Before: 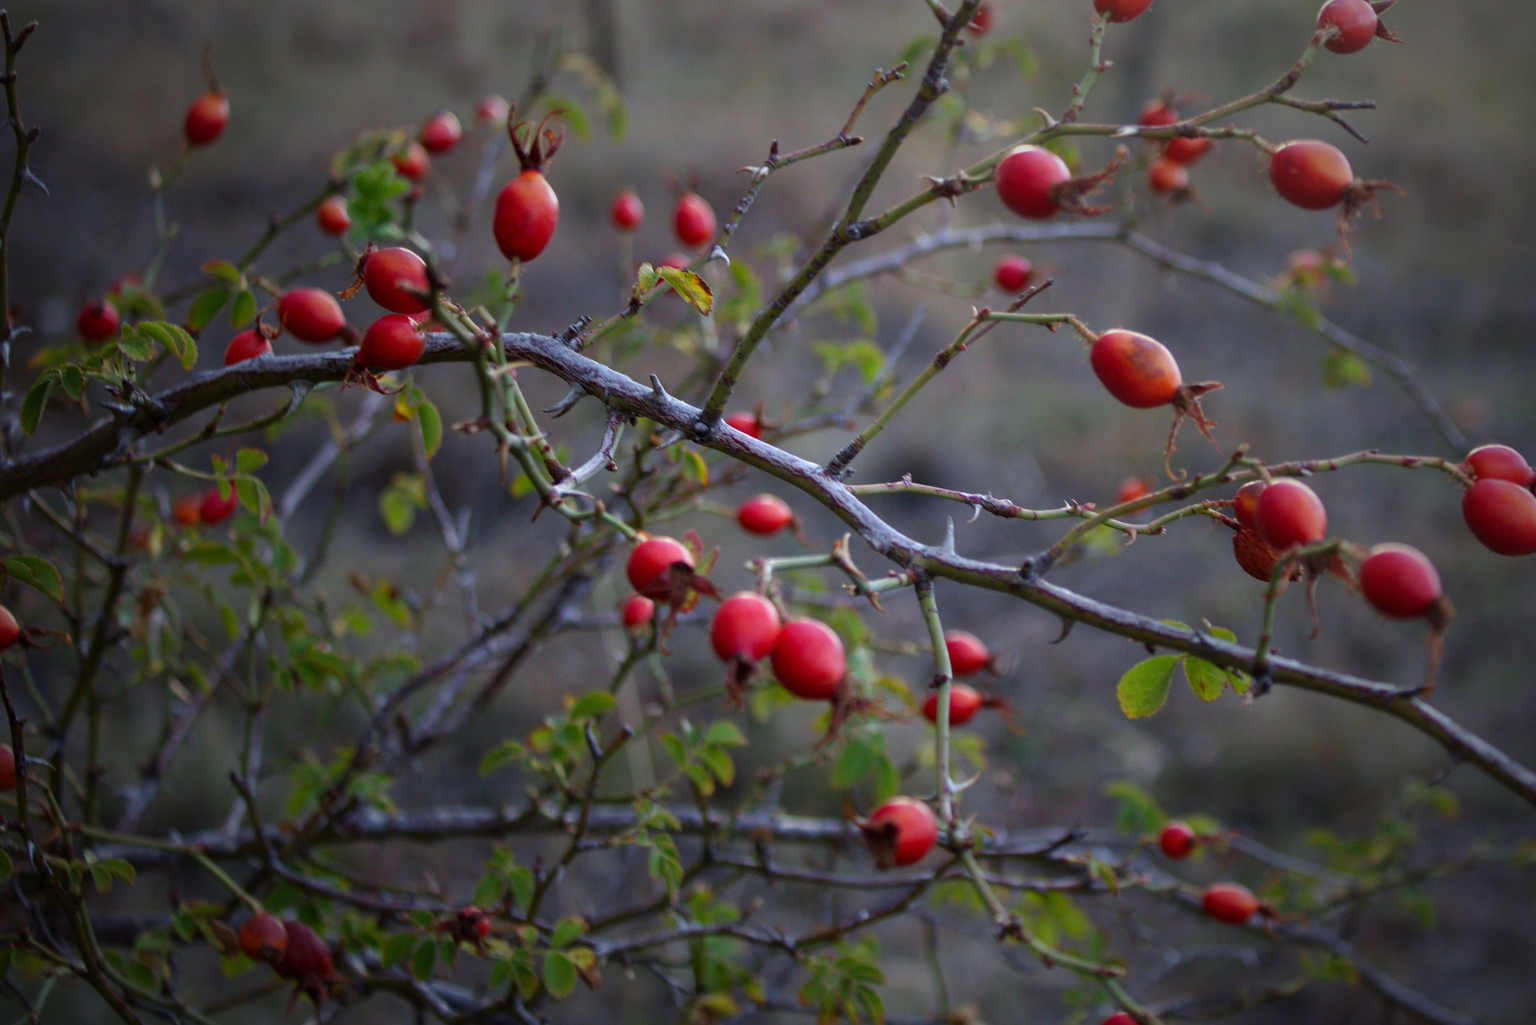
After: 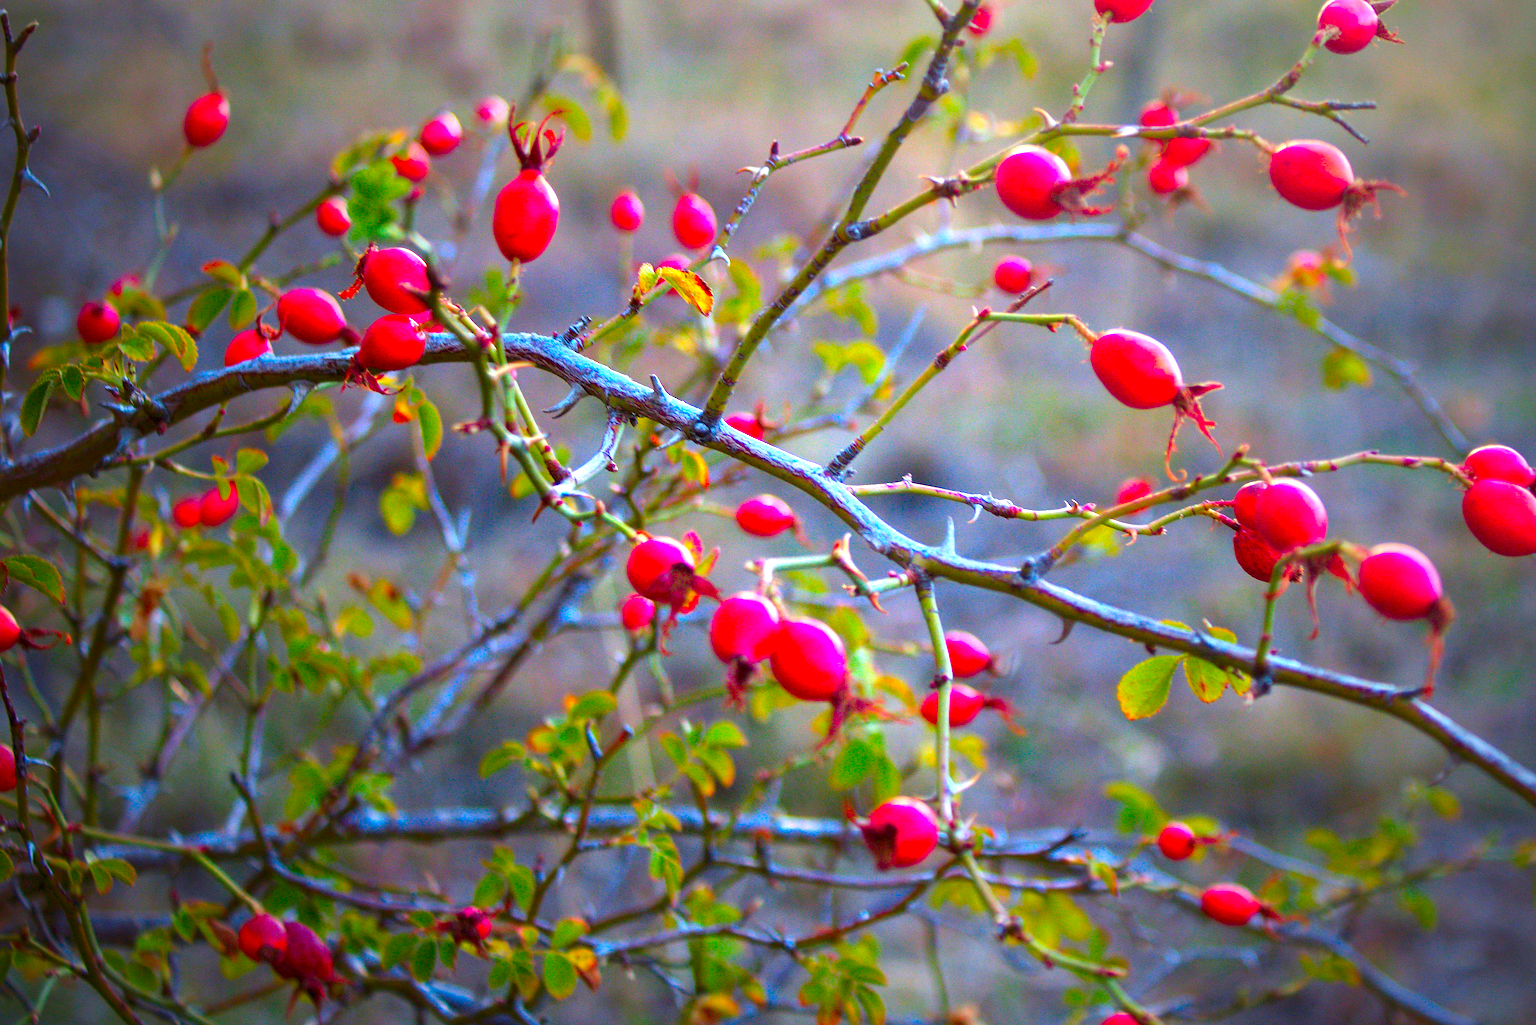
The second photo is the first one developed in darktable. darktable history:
exposure: black level correction 0, exposure 1.474 EV, compensate highlight preservation false
color zones: curves: ch1 [(0.239, 0.552) (0.75, 0.5)]; ch2 [(0.25, 0.462) (0.749, 0.457)]
sharpen: on, module defaults
color correction: highlights b* -0.041, saturation 2.1
